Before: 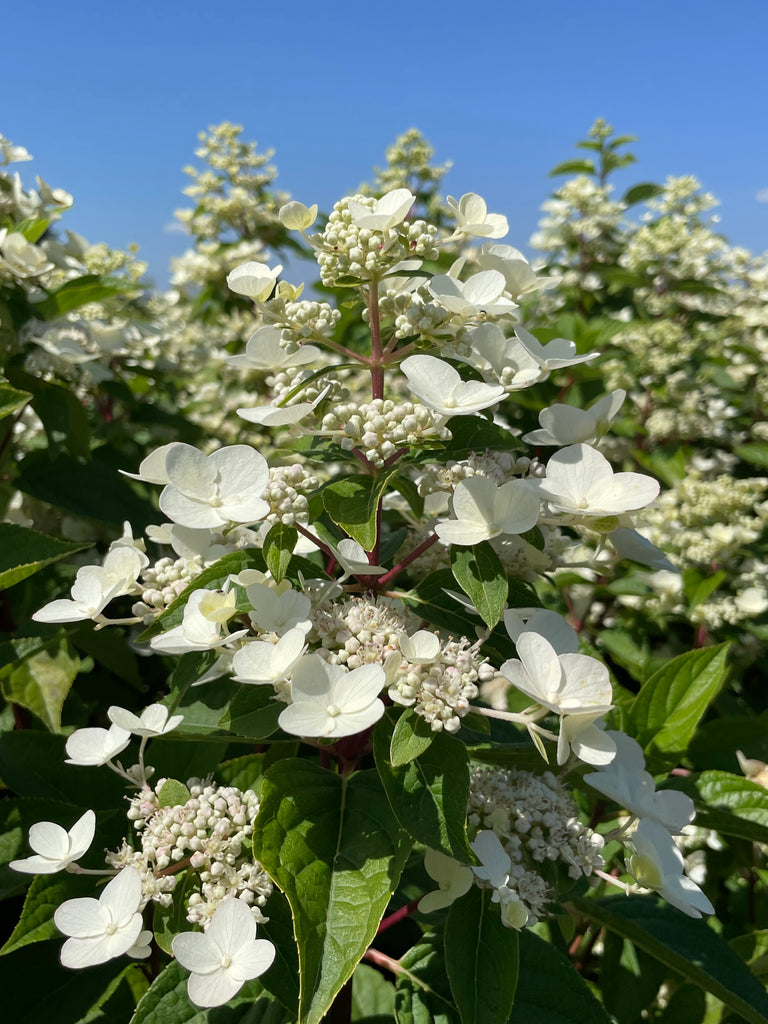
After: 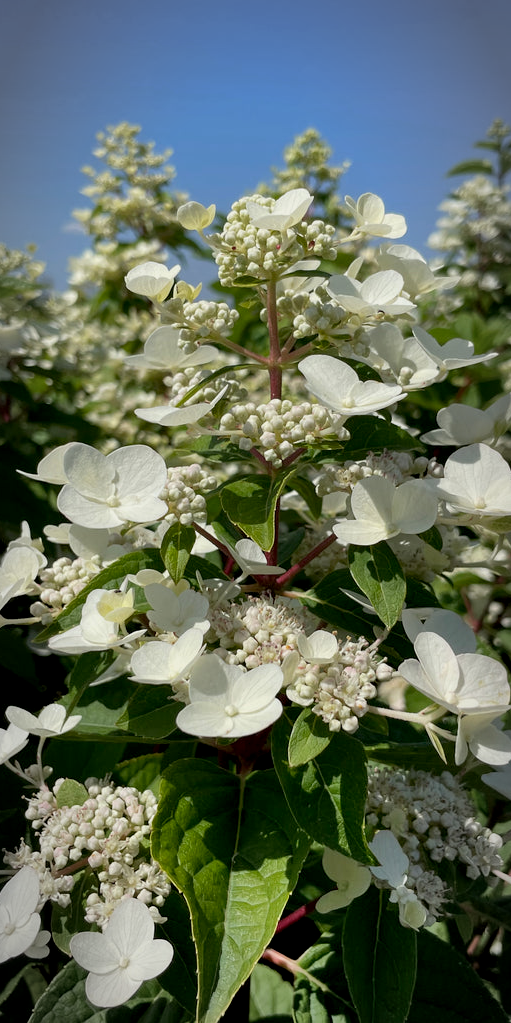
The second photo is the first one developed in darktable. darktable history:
vignetting: automatic ratio true
exposure: black level correction 0.006, exposure -0.226 EV, compensate highlight preservation false
shadows and highlights: soften with gaussian
crop and rotate: left 13.409%, right 19.924%
